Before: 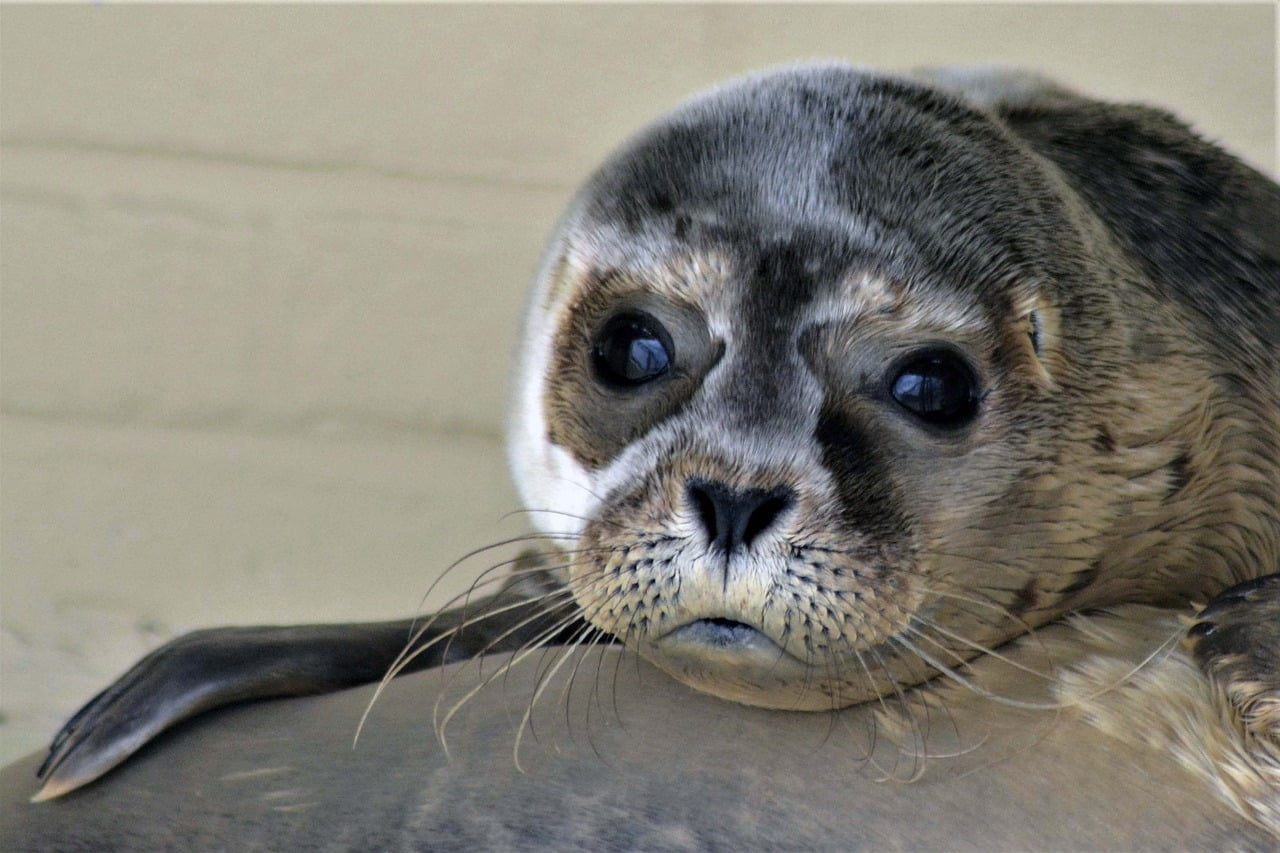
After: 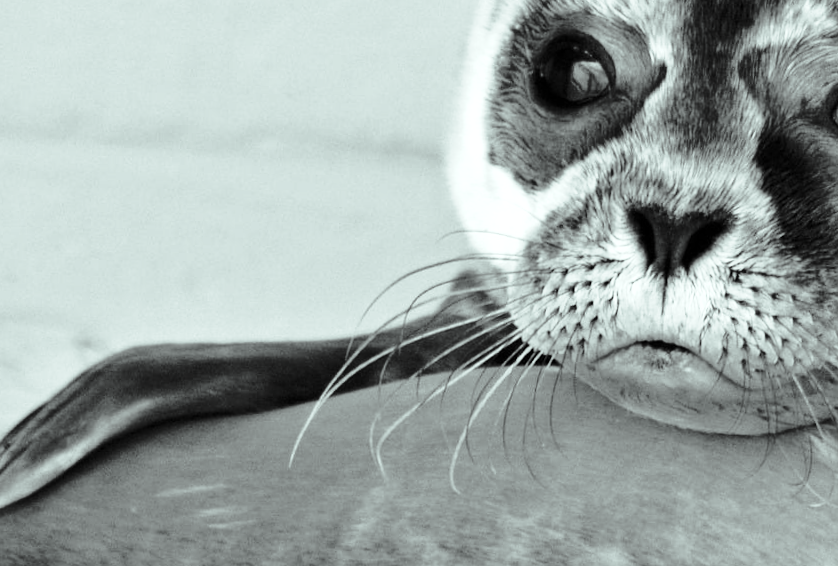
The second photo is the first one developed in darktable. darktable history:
crop and rotate: angle -0.728°, left 3.843%, top 32.279%, right 29.397%
base curve: curves: ch0 [(0, 0) (0.028, 0.03) (0.121, 0.232) (0.46, 0.748) (0.859, 0.968) (1, 1)], preserve colors none
color calibration: output gray [0.22, 0.42, 0.37, 0], x 0.372, y 0.386, temperature 4286.62 K
local contrast: mode bilateral grid, contrast 15, coarseness 36, detail 104%, midtone range 0.2
color balance rgb: highlights gain › luminance 19.91%, highlights gain › chroma 2.741%, highlights gain › hue 173.22°, perceptual saturation grading › global saturation 10.003%, global vibrance 7.935%
